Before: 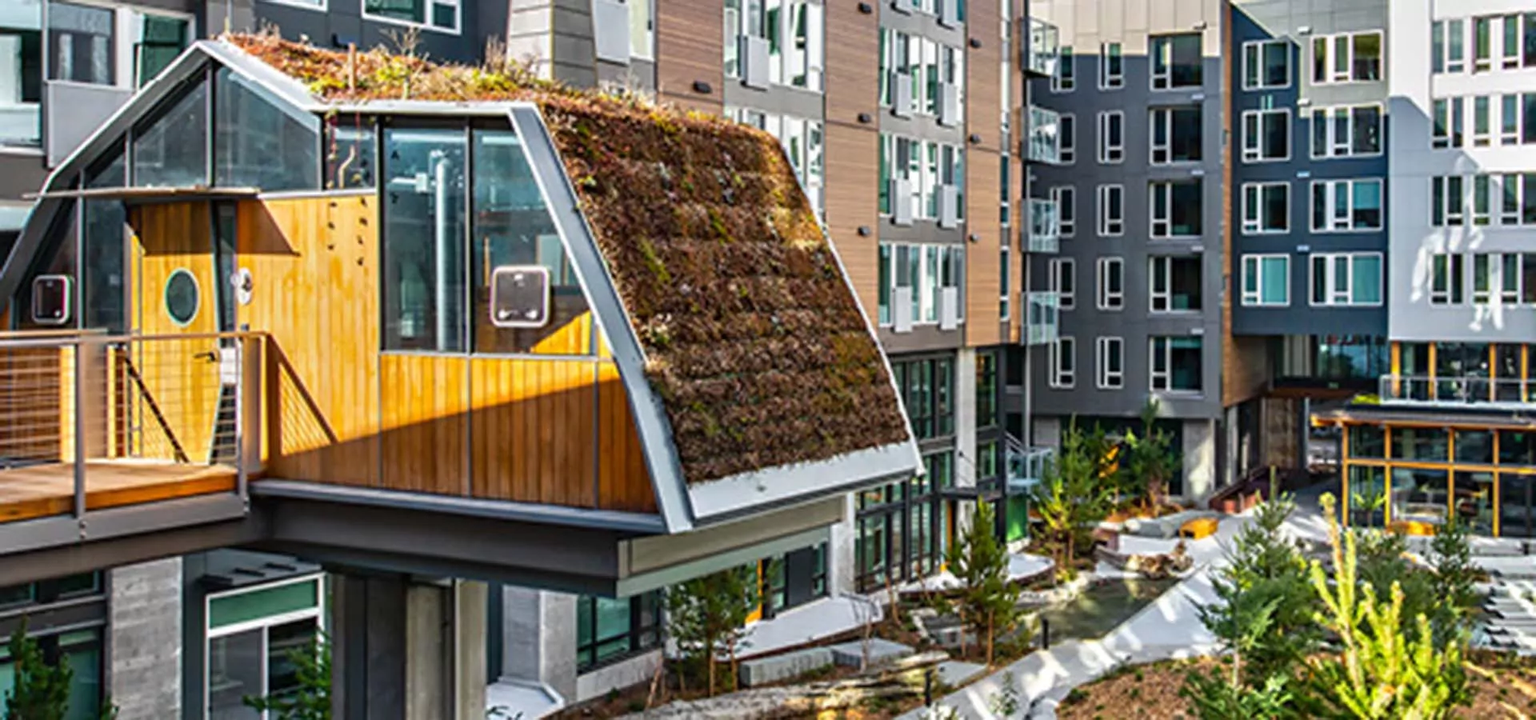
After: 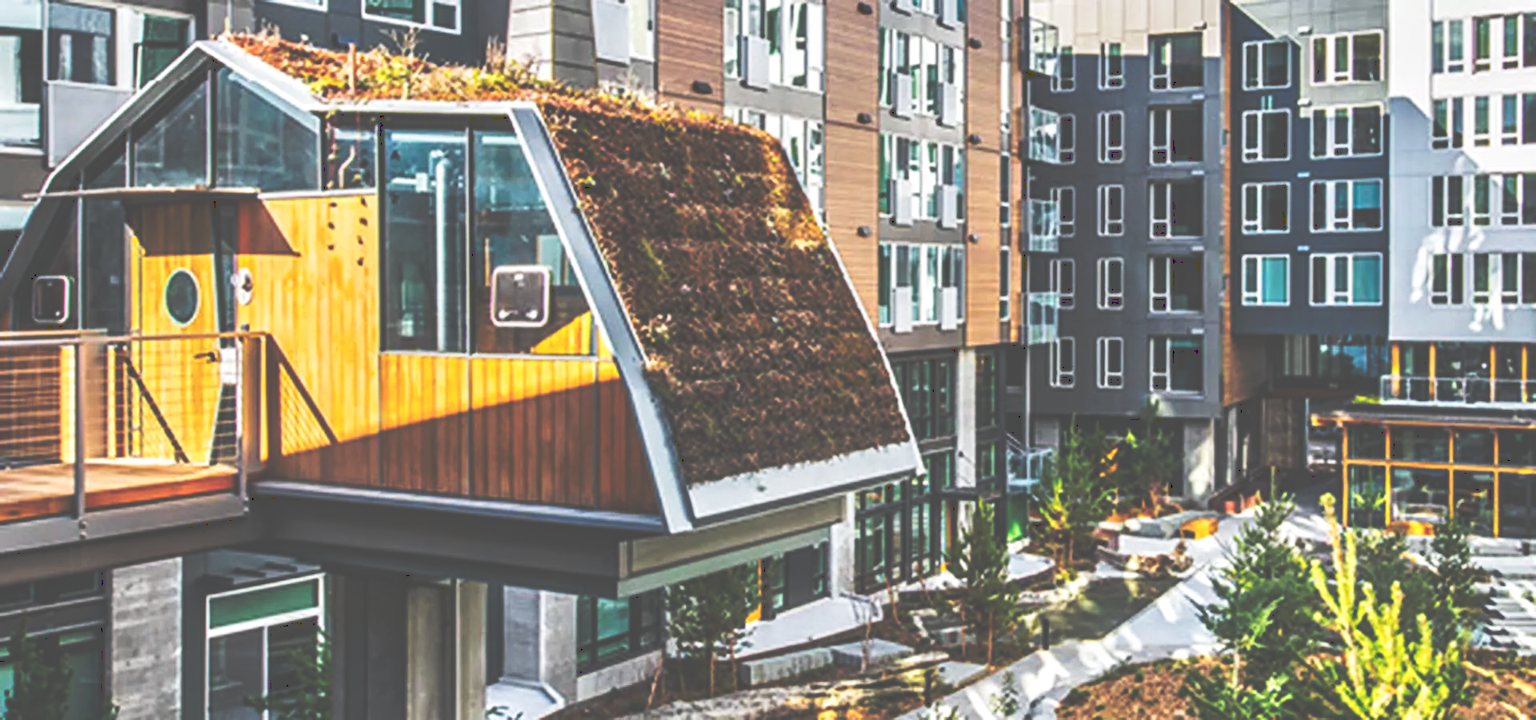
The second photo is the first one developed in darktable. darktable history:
local contrast: on, module defaults
tone curve: curves: ch0 [(0, 0) (0.003, 0.319) (0.011, 0.319) (0.025, 0.323) (0.044, 0.323) (0.069, 0.327) (0.1, 0.33) (0.136, 0.338) (0.177, 0.348) (0.224, 0.361) (0.277, 0.374) (0.335, 0.398) (0.399, 0.444) (0.468, 0.516) (0.543, 0.595) (0.623, 0.694) (0.709, 0.793) (0.801, 0.883) (0.898, 0.942) (1, 1)], preserve colors none
